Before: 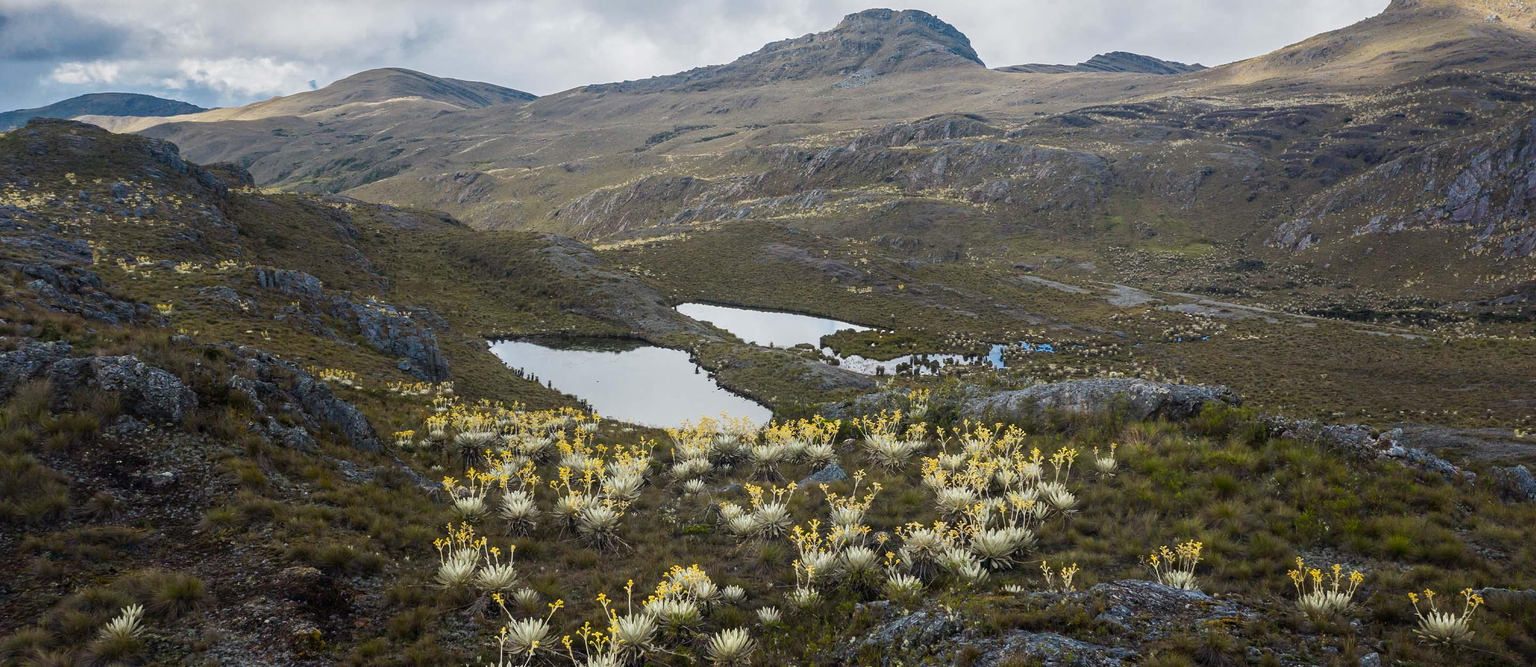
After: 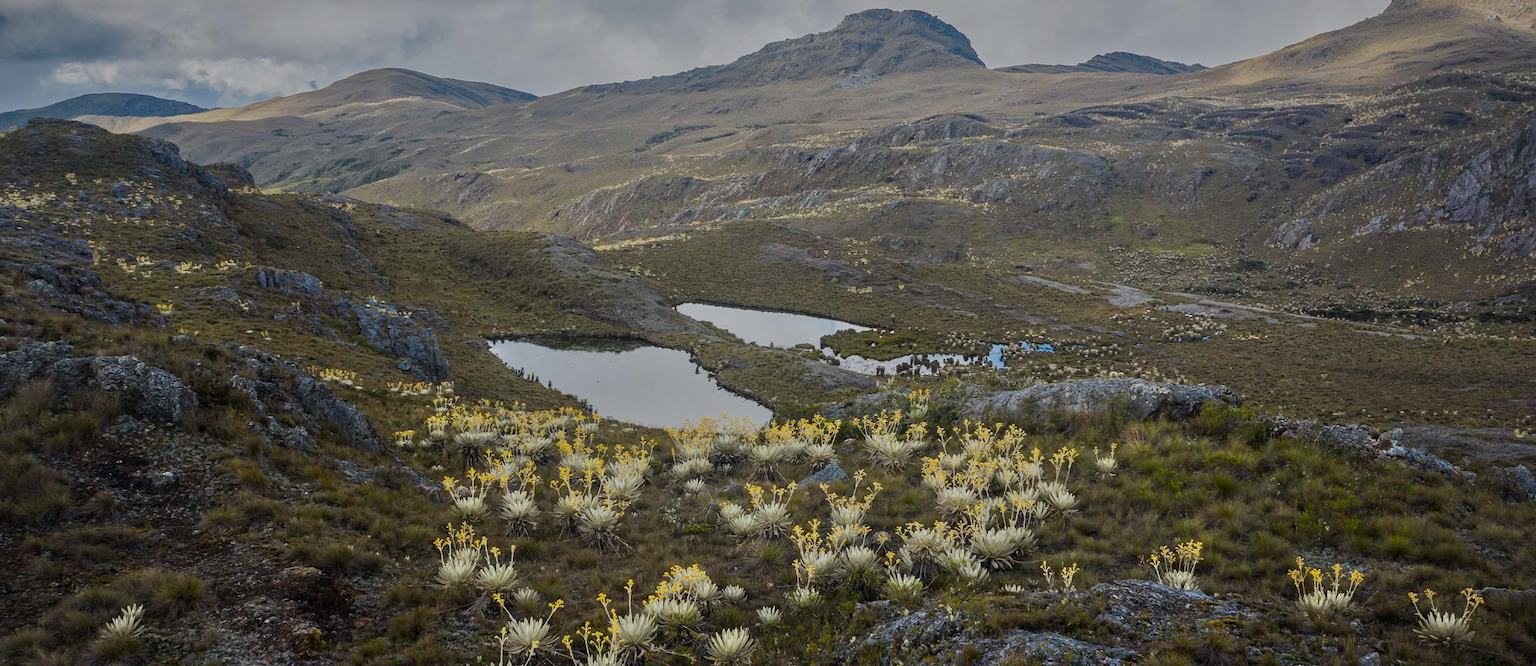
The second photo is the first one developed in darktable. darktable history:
tone equalizer: -8 EV 2 EV, -7 EV 2 EV, -6 EV 2 EV, -5 EV 2 EV, -4 EV 2 EV, -3 EV 1.5 EV, -2 EV 1 EV, -1 EV 0.5 EV
vignetting: fall-off radius 63.6%
exposure: exposure -2.002 EV, compensate highlight preservation false
